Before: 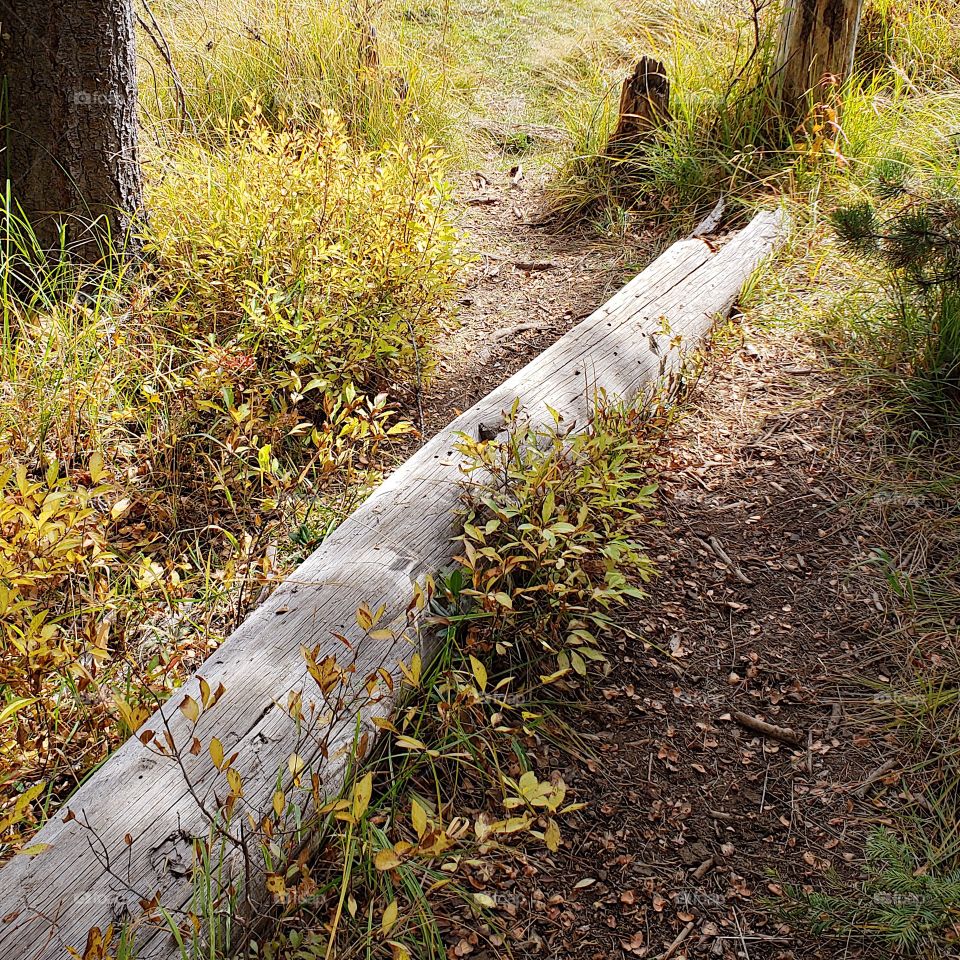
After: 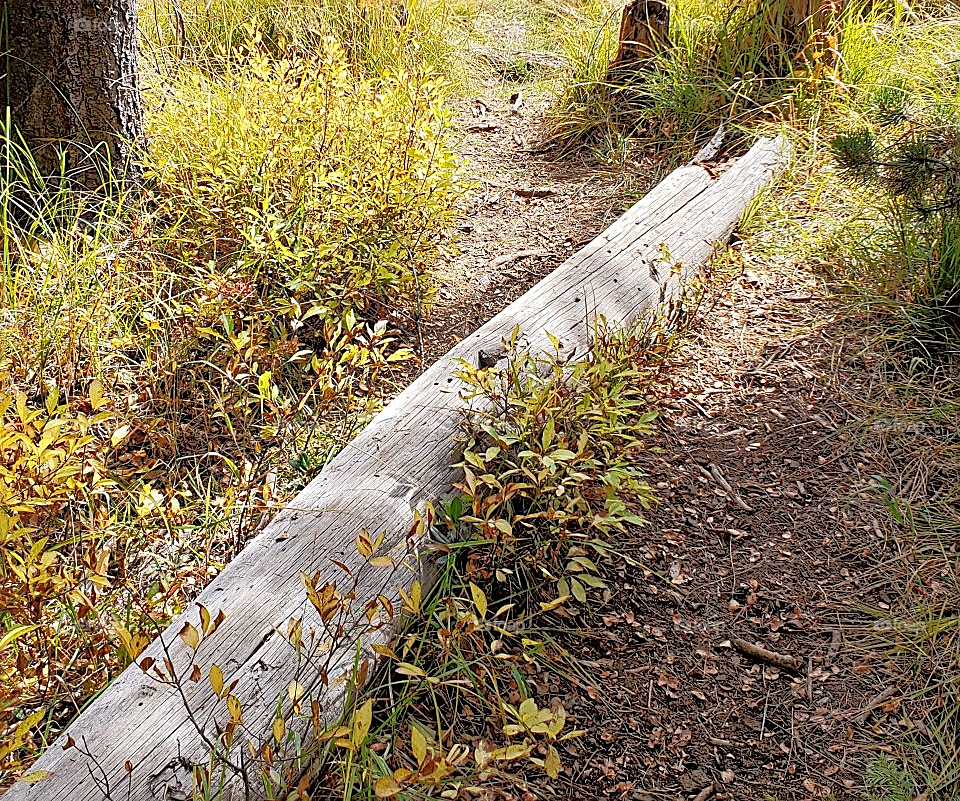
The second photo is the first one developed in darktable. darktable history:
tone equalizer: -8 EV -0.528 EV, -7 EV -0.319 EV, -6 EV -0.083 EV, -5 EV 0.413 EV, -4 EV 0.985 EV, -3 EV 0.791 EV, -2 EV -0.01 EV, -1 EV 0.14 EV, +0 EV -0.012 EV, smoothing 1
crop: top 7.625%, bottom 8.027%
sharpen: on, module defaults
color balance: mode lift, gamma, gain (sRGB), lift [0.97, 1, 1, 1], gamma [1.03, 1, 1, 1]
